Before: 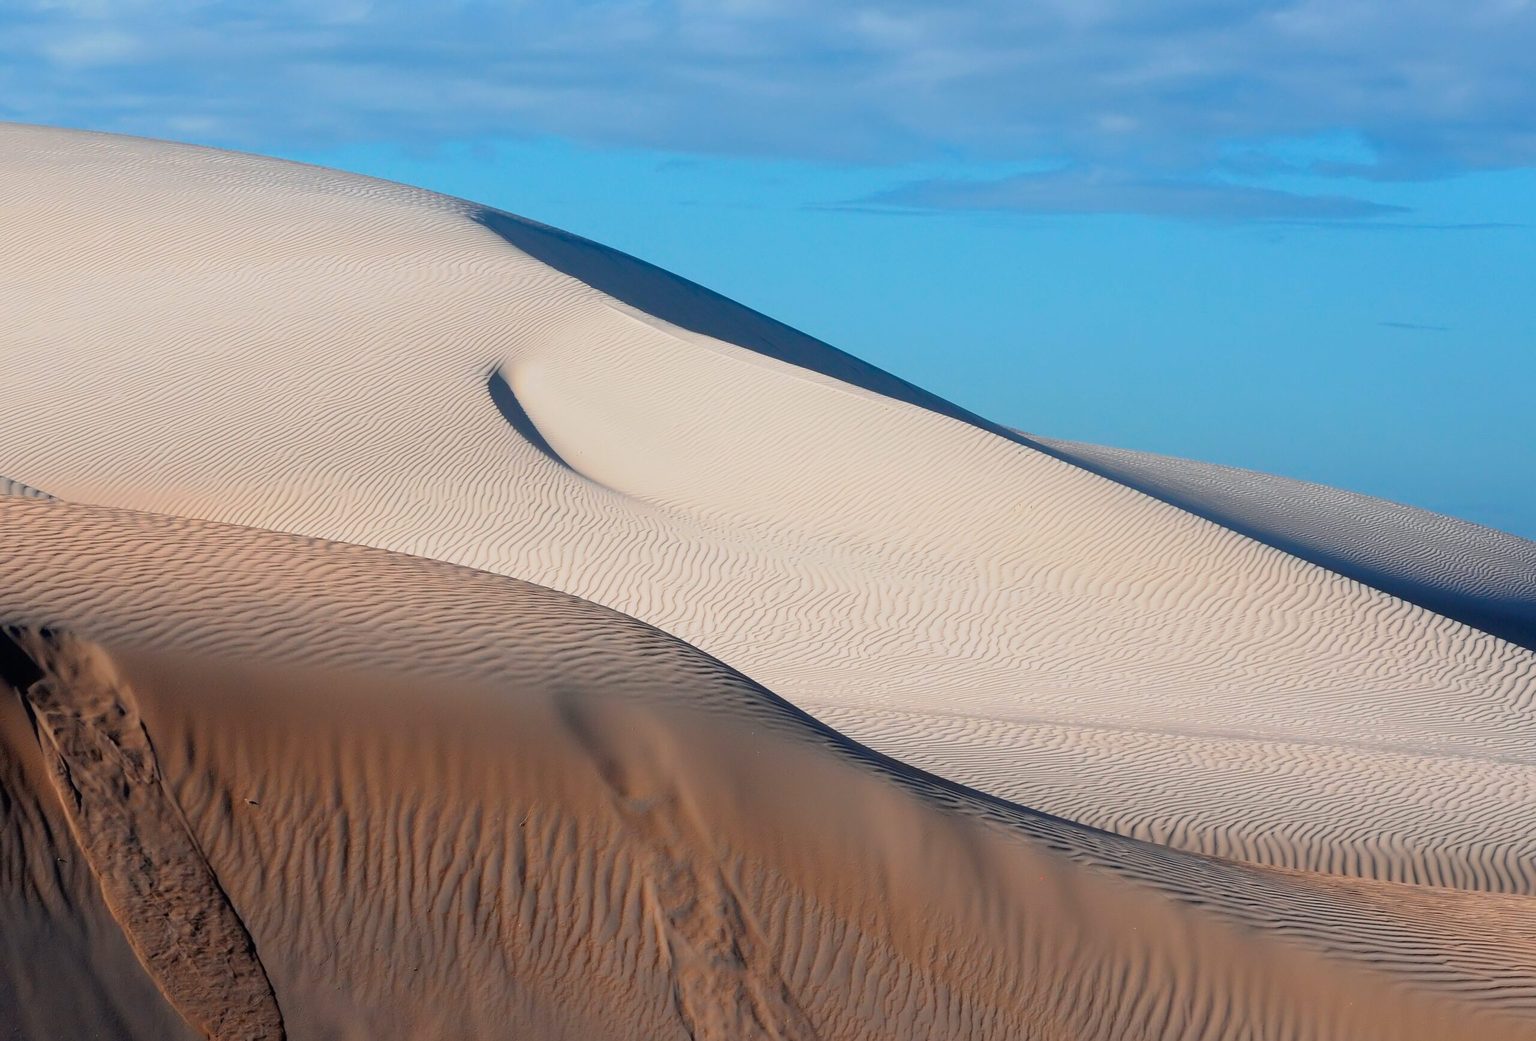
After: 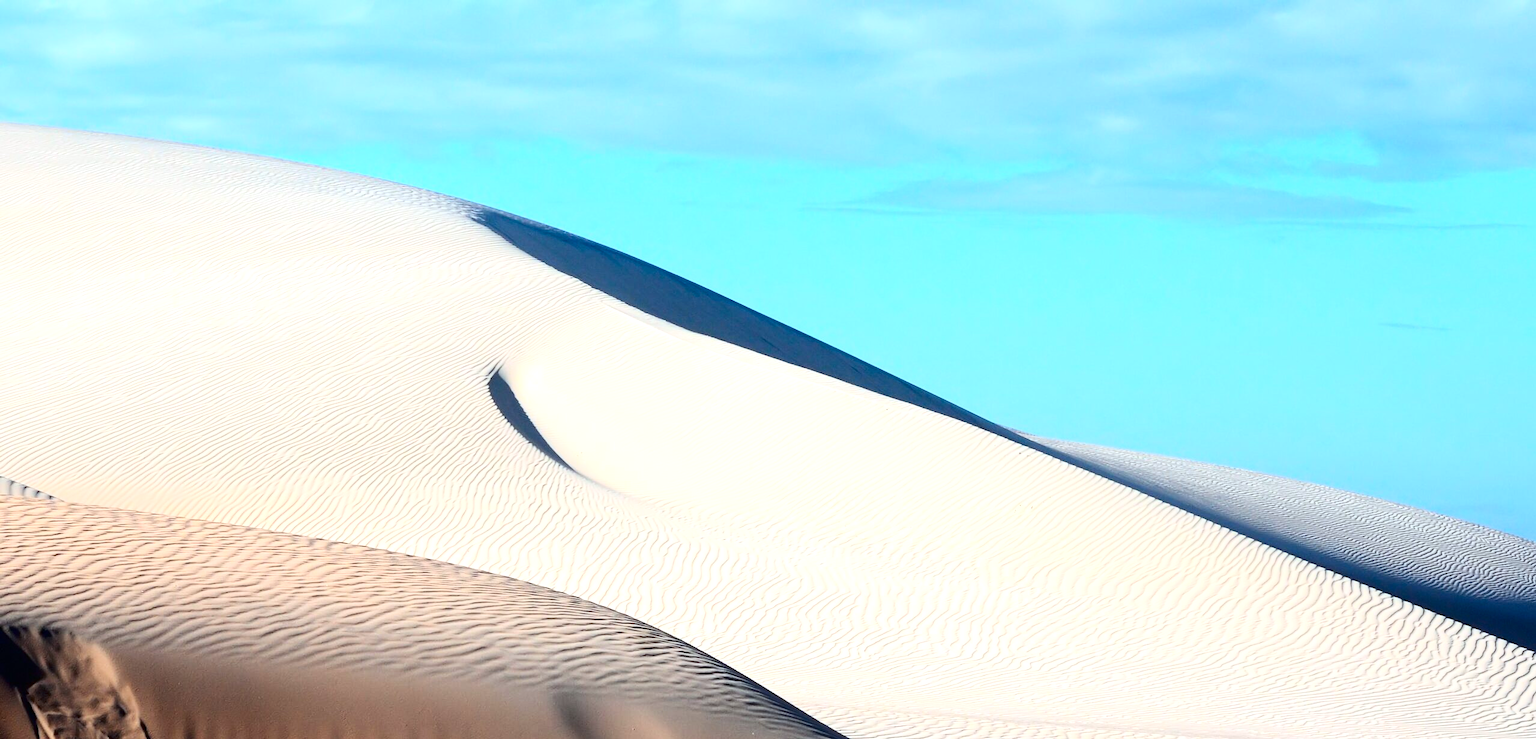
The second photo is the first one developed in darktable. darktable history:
color correction: highlights a* -4.68, highlights b* 5.06, saturation 0.945
crop: right 0%, bottom 28.976%
color calibration: illuminant as shot in camera, x 0.358, y 0.373, temperature 4628.91 K
exposure: black level correction 0, exposure 0.838 EV, compensate highlight preservation false
contrast brightness saturation: contrast 0.297
